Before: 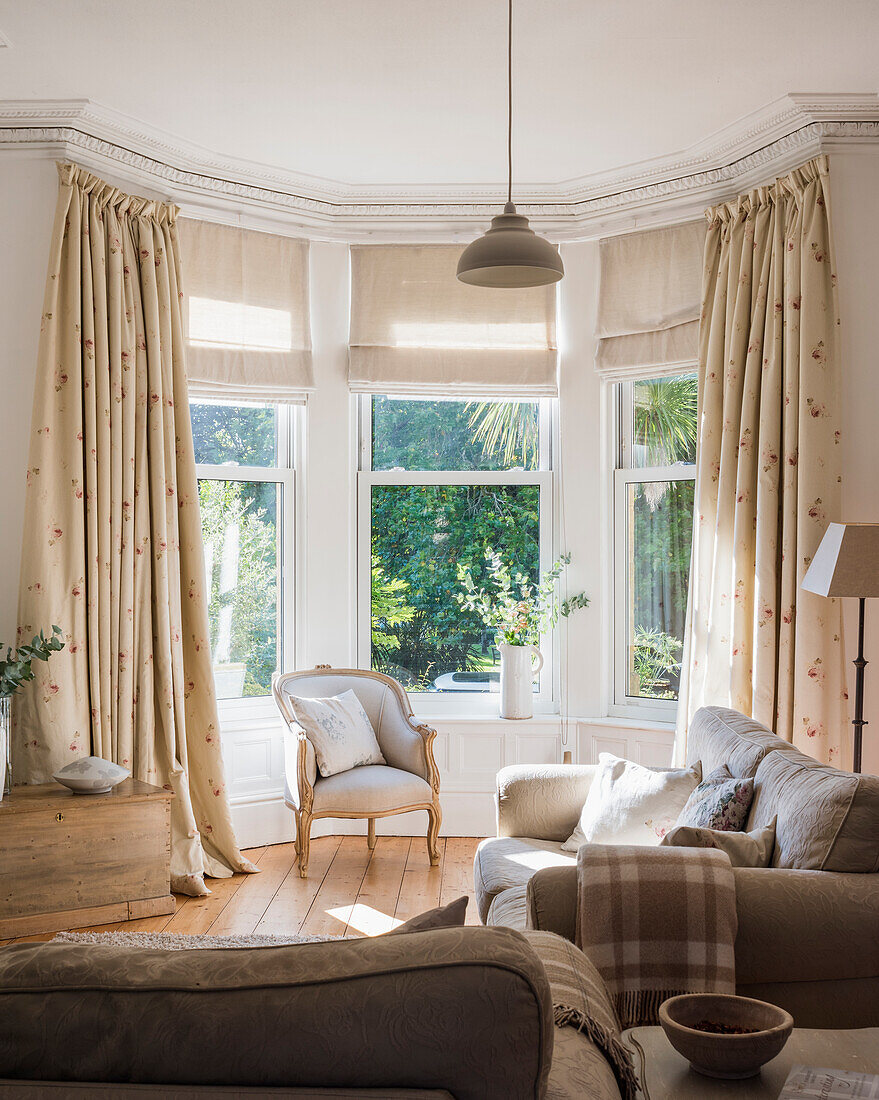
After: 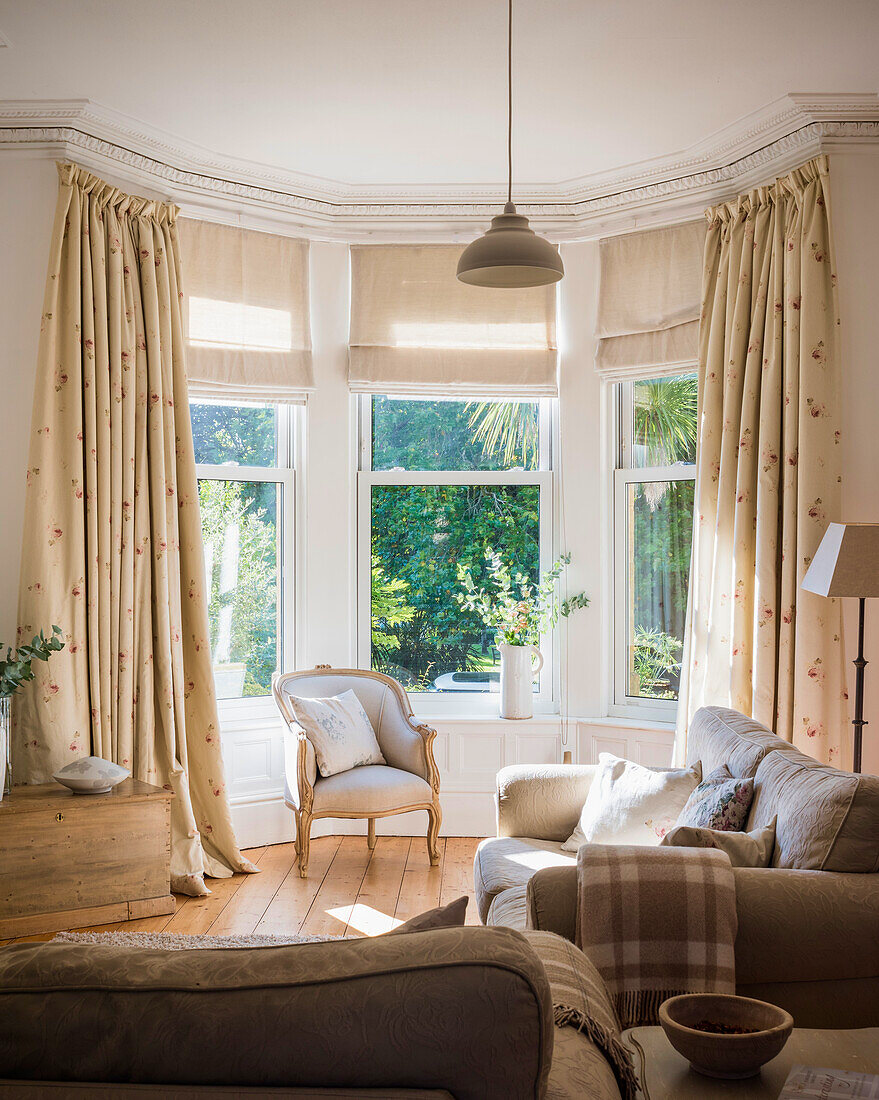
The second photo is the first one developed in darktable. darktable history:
vignetting: saturation 0.369, unbound false
velvia: on, module defaults
